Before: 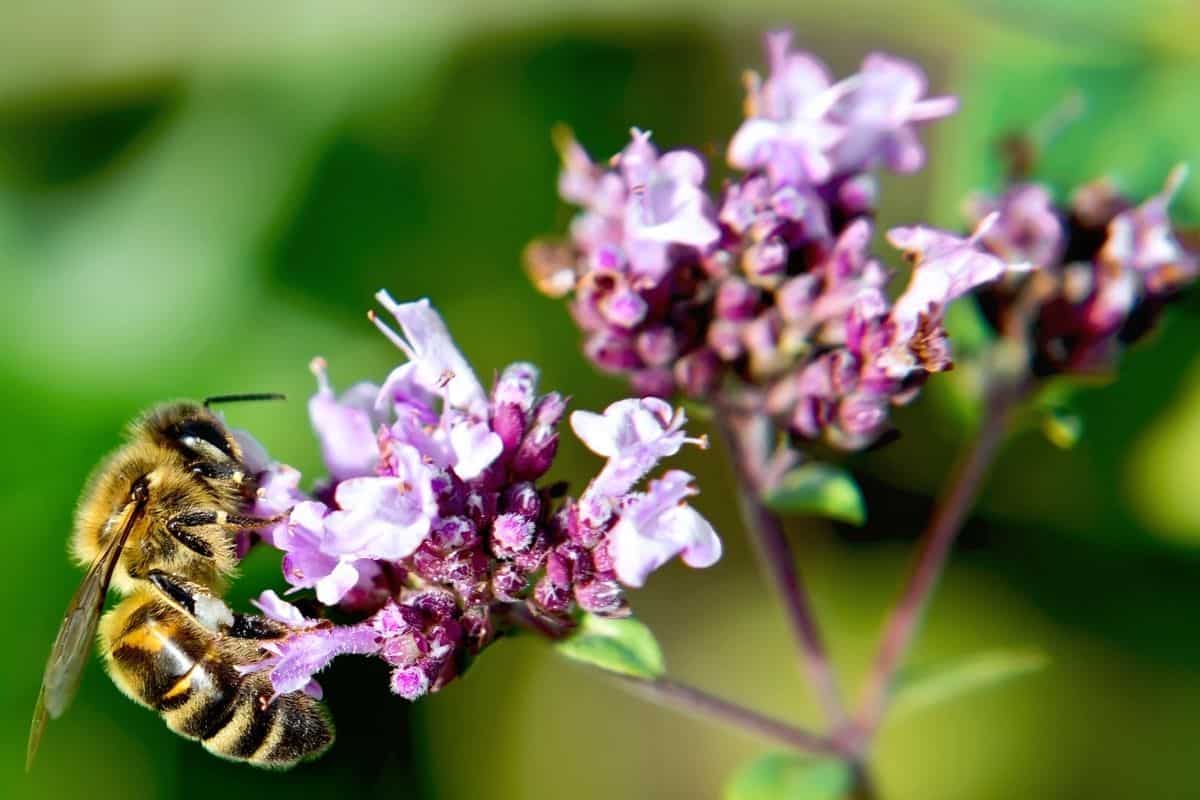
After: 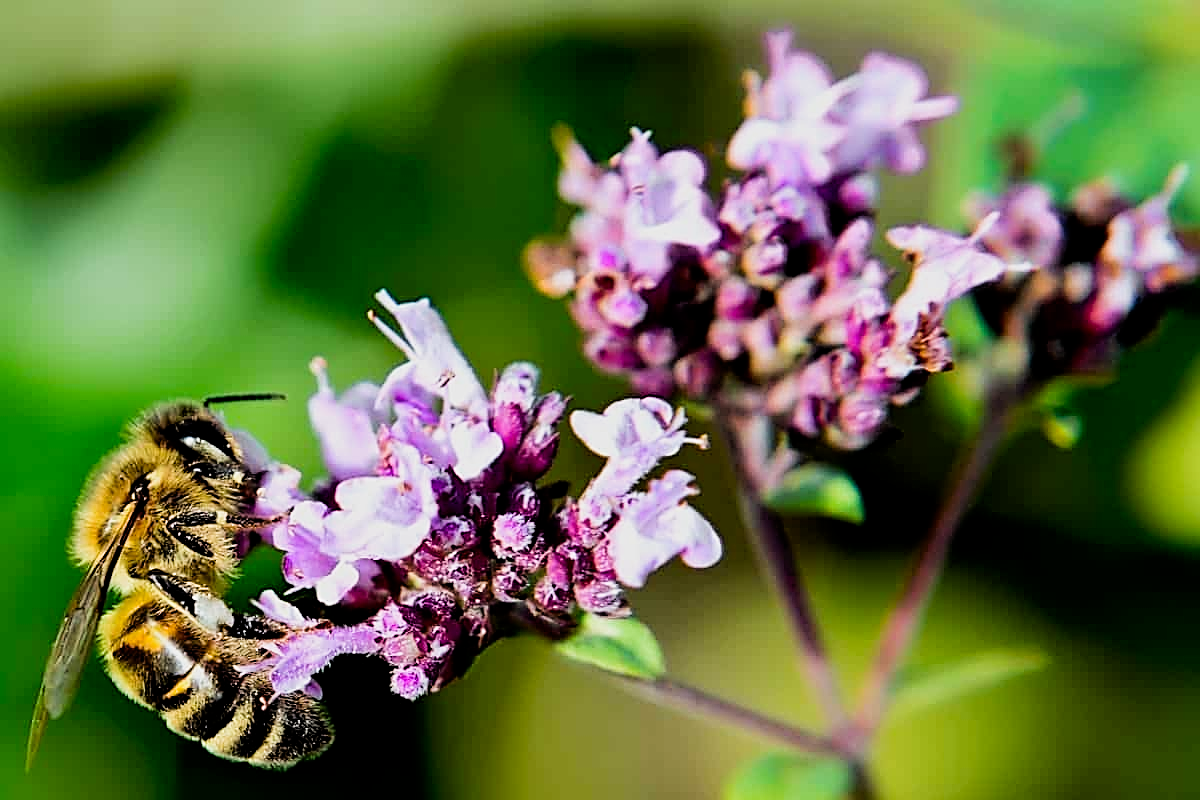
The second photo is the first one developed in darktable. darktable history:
sharpen: amount 1
contrast brightness saturation: contrast 0.04, saturation 0.16
filmic rgb: black relative exposure -5 EV, white relative exposure 3.5 EV, hardness 3.19, contrast 1.2, highlights saturation mix -50%
